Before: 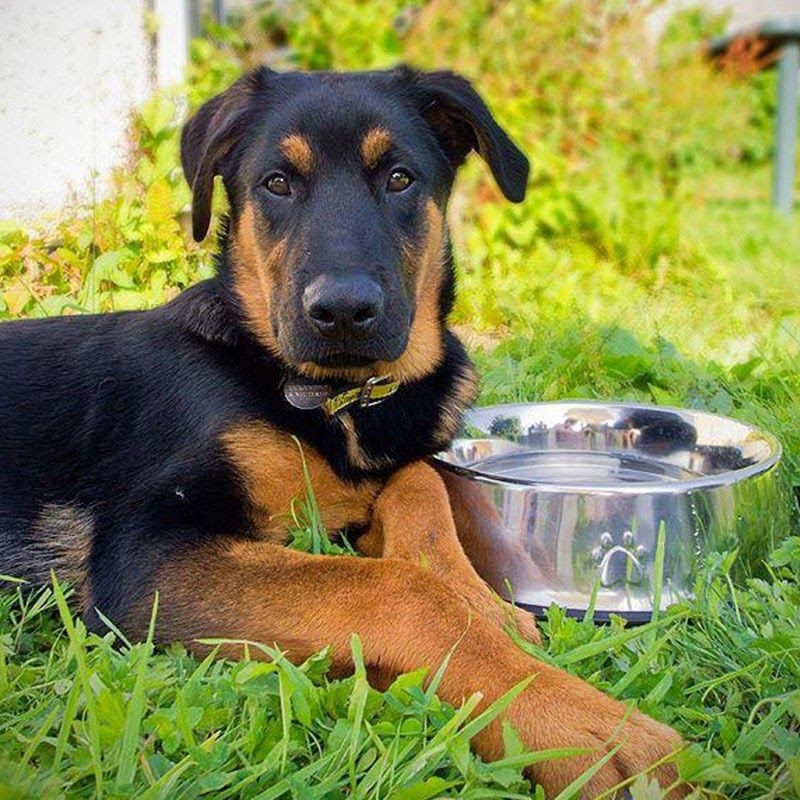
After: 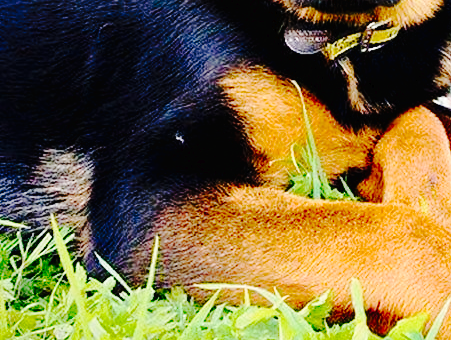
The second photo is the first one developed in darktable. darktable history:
base curve: curves: ch0 [(0, 0) (0.036, 0.037) (0.121, 0.228) (0.46, 0.76) (0.859, 0.983) (1, 1)], preserve colors none
tone curve: curves: ch0 [(0, 0) (0.003, 0.013) (0.011, 0.012) (0.025, 0.011) (0.044, 0.016) (0.069, 0.029) (0.1, 0.045) (0.136, 0.074) (0.177, 0.123) (0.224, 0.207) (0.277, 0.313) (0.335, 0.414) (0.399, 0.509) (0.468, 0.599) (0.543, 0.663) (0.623, 0.728) (0.709, 0.79) (0.801, 0.854) (0.898, 0.925) (1, 1)], preserve colors none
crop: top 44.483%, right 43.593%, bottom 12.892%
